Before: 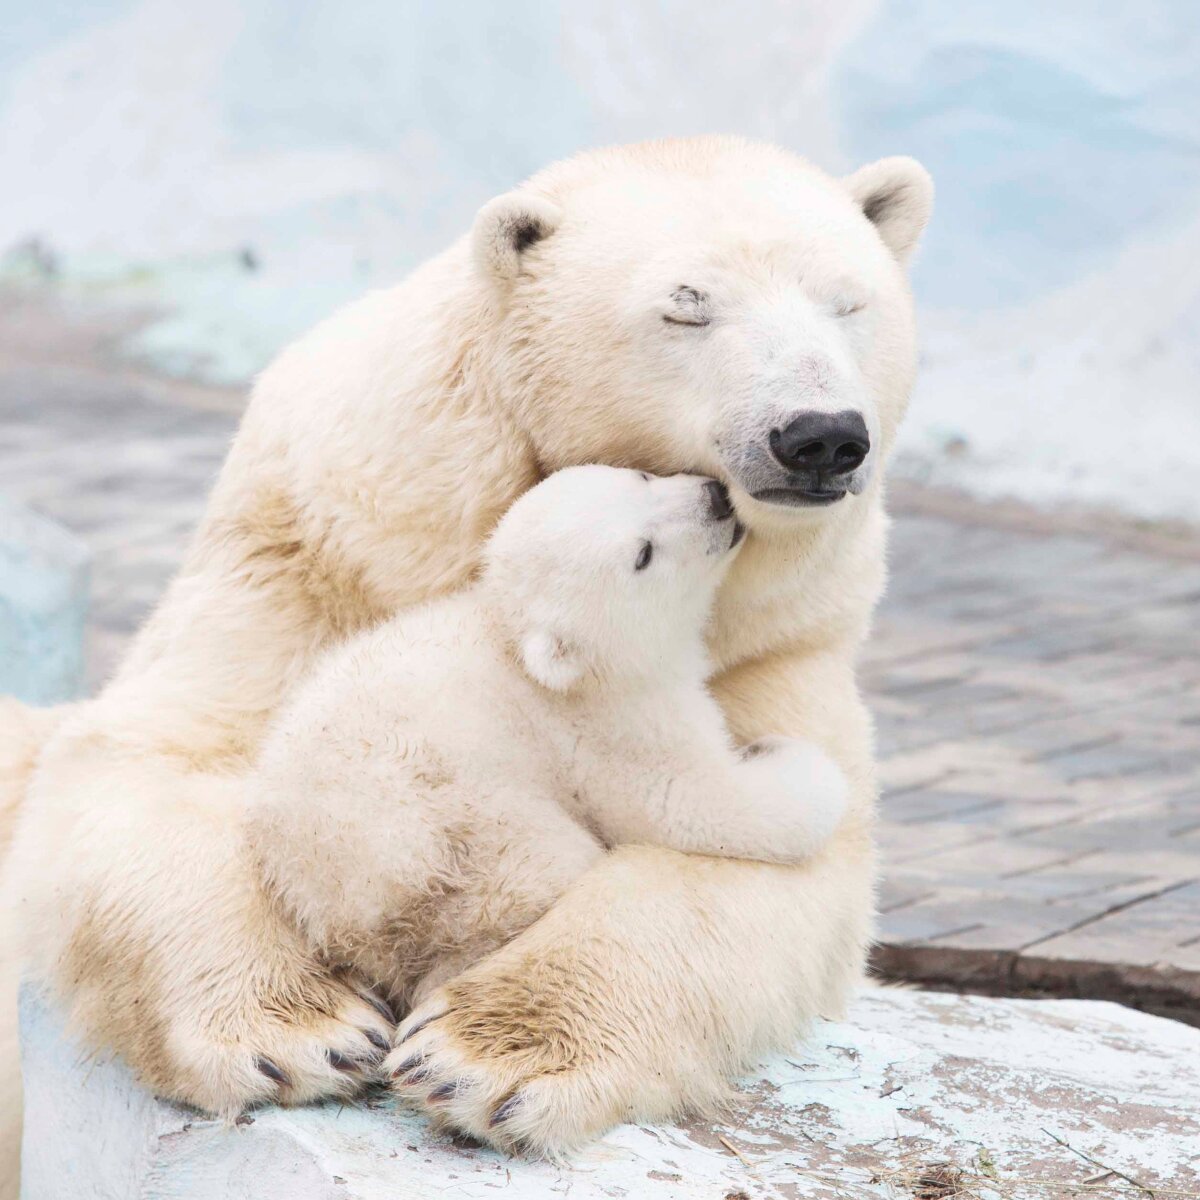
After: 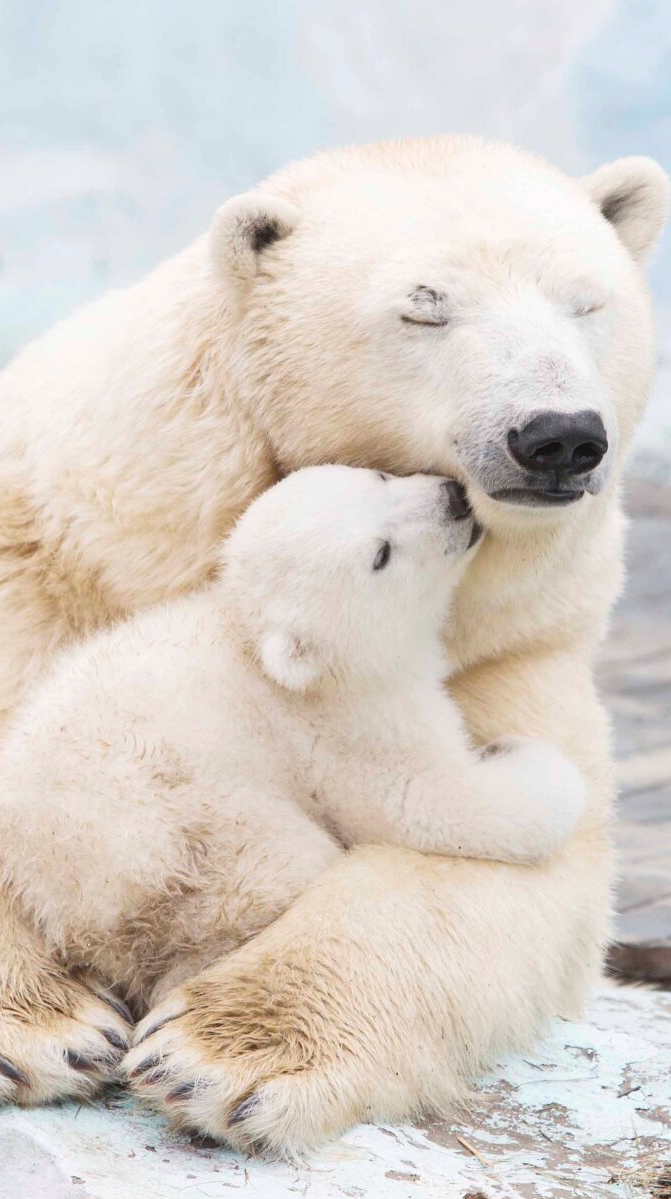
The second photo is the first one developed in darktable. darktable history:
crop: left 21.865%, right 22.096%, bottom 0.009%
